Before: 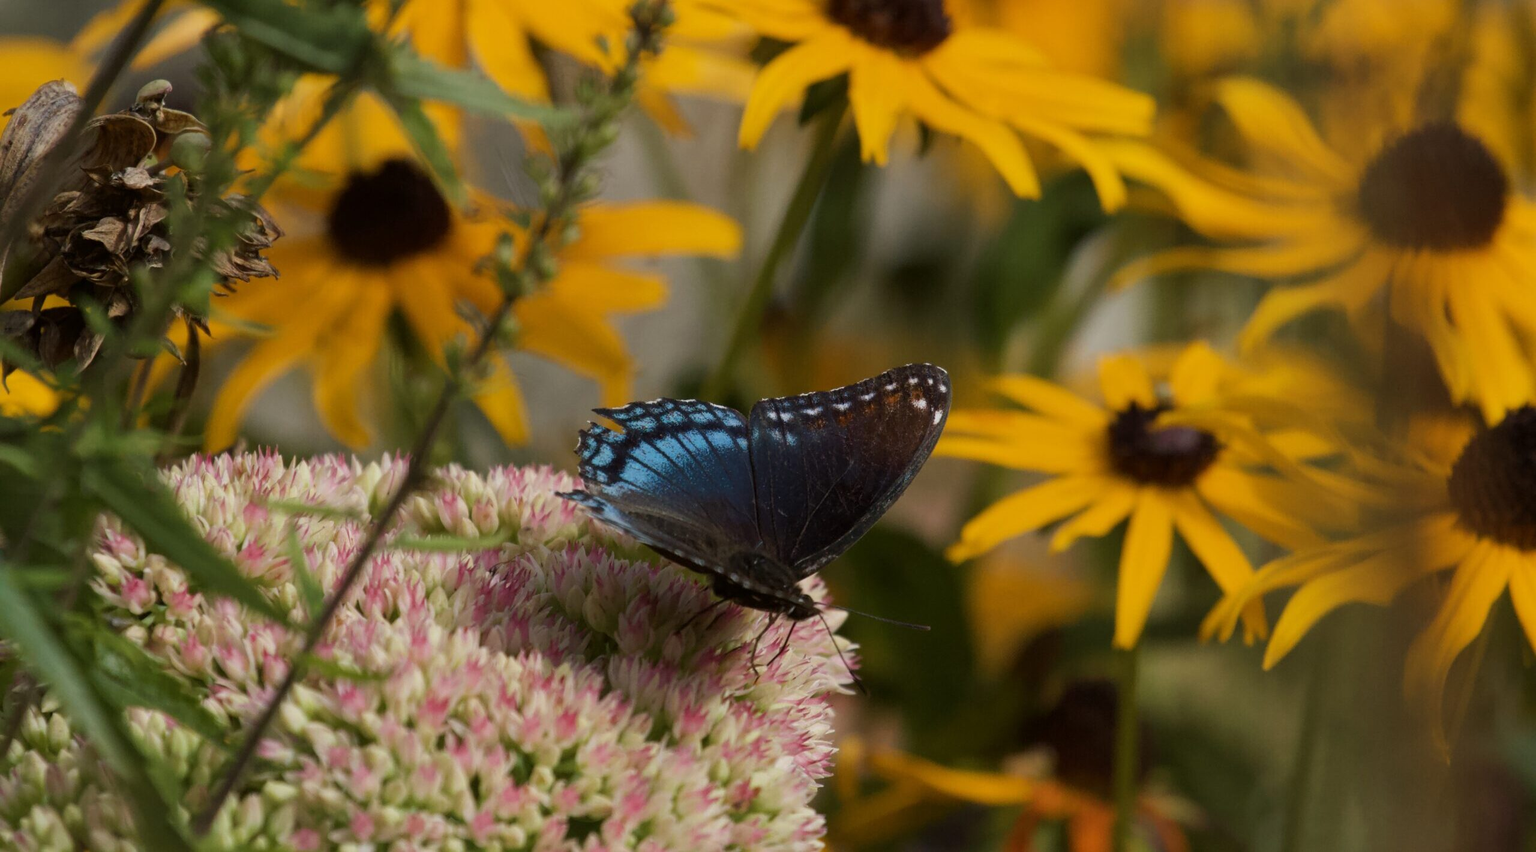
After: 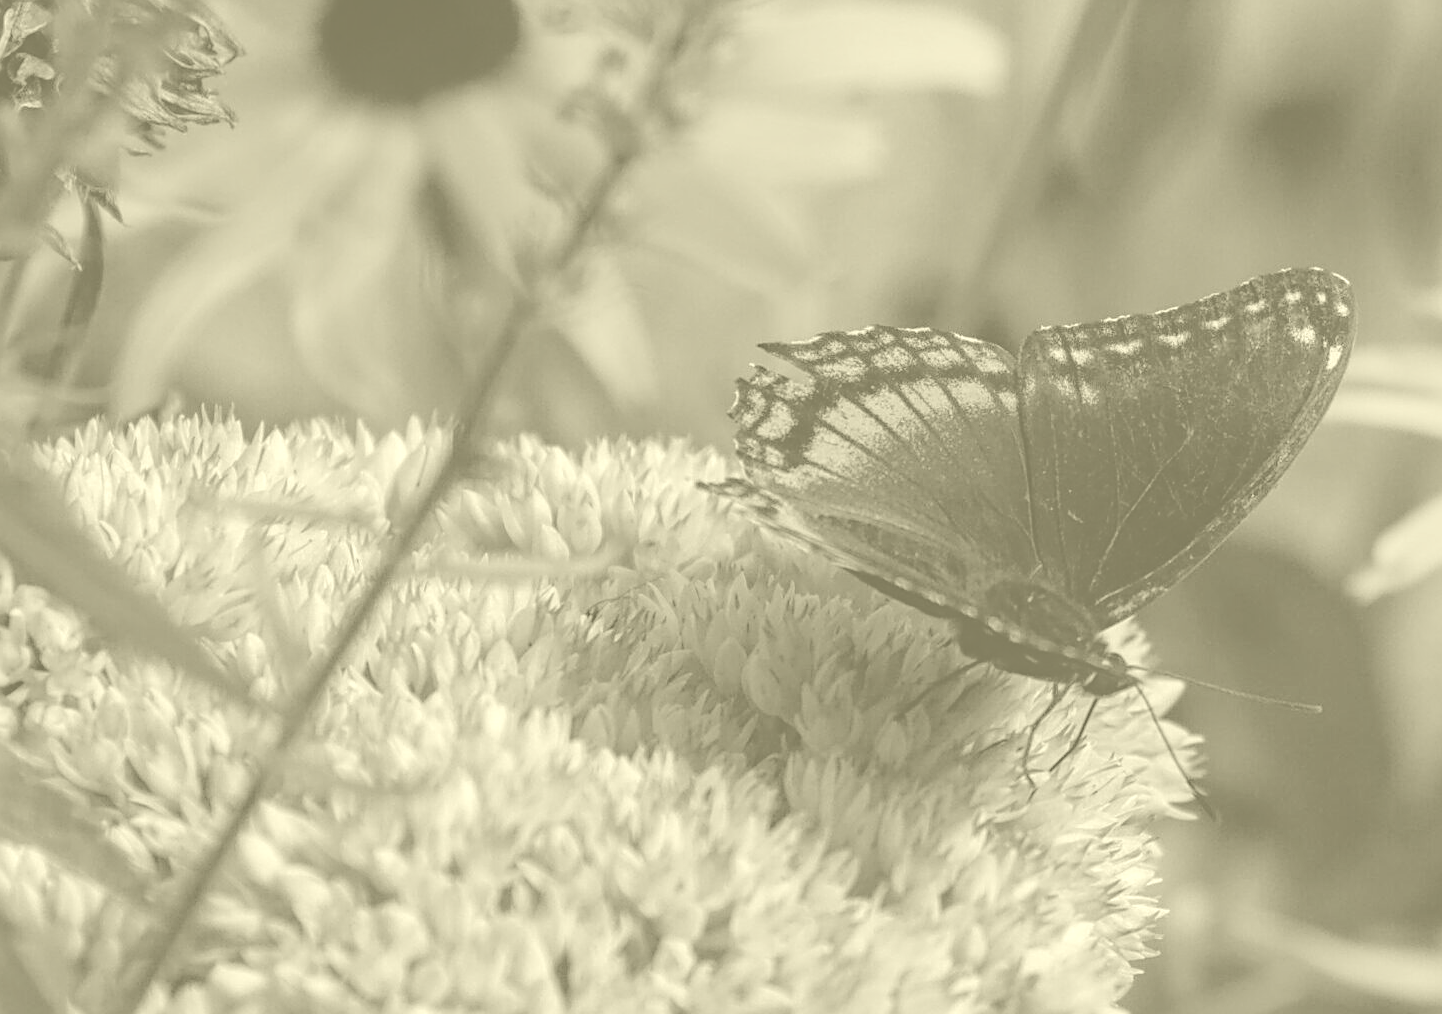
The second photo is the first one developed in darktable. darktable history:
crop: left 8.966%, top 23.852%, right 34.699%, bottom 4.703%
exposure: black level correction 0.005, exposure 0.014 EV, compensate highlight preservation false
local contrast: on, module defaults
haze removal: compatibility mode true, adaptive false
color contrast: green-magenta contrast 1.2, blue-yellow contrast 1.2
sharpen: on, module defaults
colorize: hue 43.2°, saturation 40%, version 1
